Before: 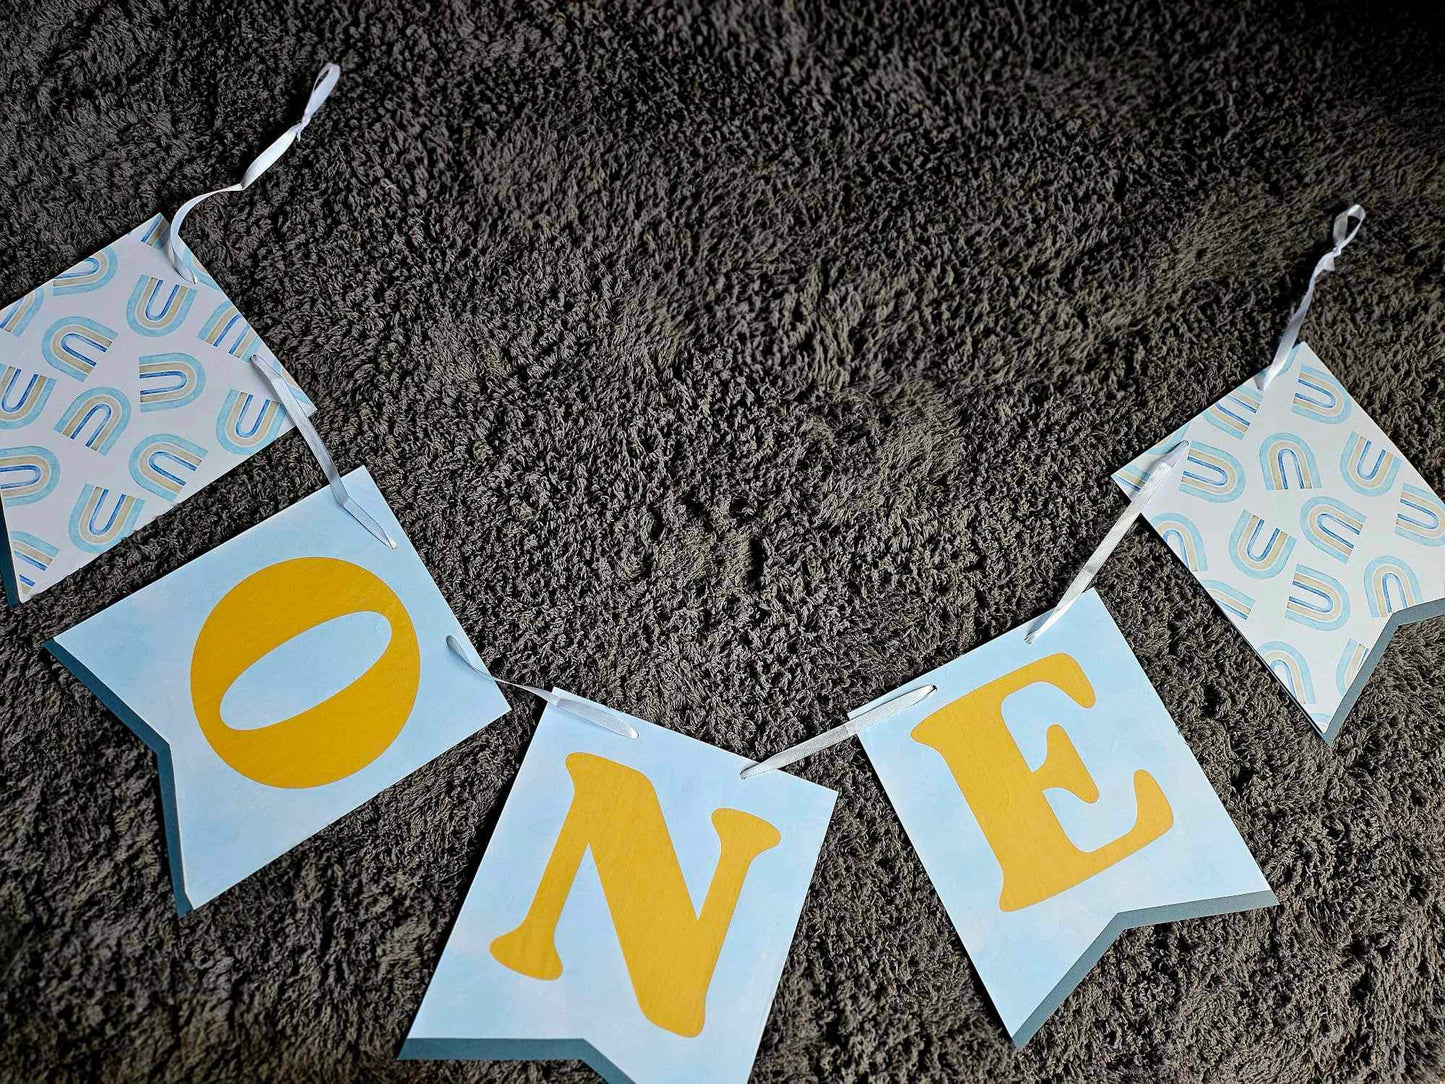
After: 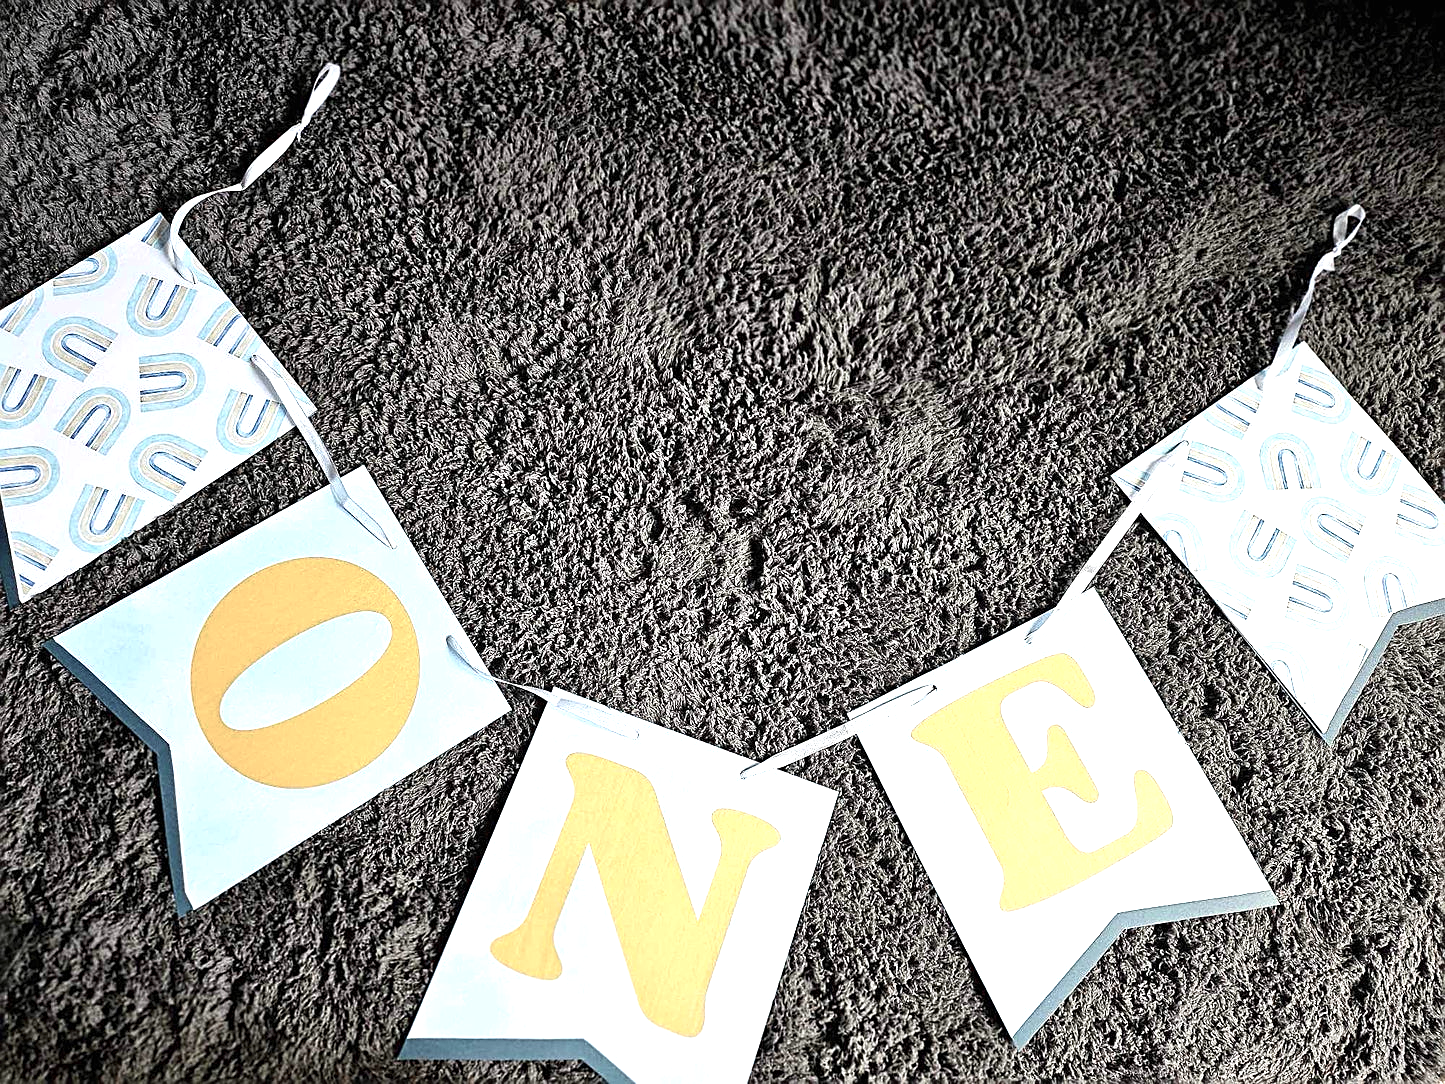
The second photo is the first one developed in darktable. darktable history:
exposure: black level correction 0, exposure 1.1 EV, compensate highlight preservation false
color zones: curves: ch0 [(0, 0.559) (0.153, 0.551) (0.229, 0.5) (0.429, 0.5) (0.571, 0.5) (0.714, 0.5) (0.857, 0.5) (1, 0.559)]; ch1 [(0, 0.417) (0.112, 0.336) (0.213, 0.26) (0.429, 0.34) (0.571, 0.35) (0.683, 0.331) (0.857, 0.344) (1, 0.417)]
sharpen: on, module defaults
